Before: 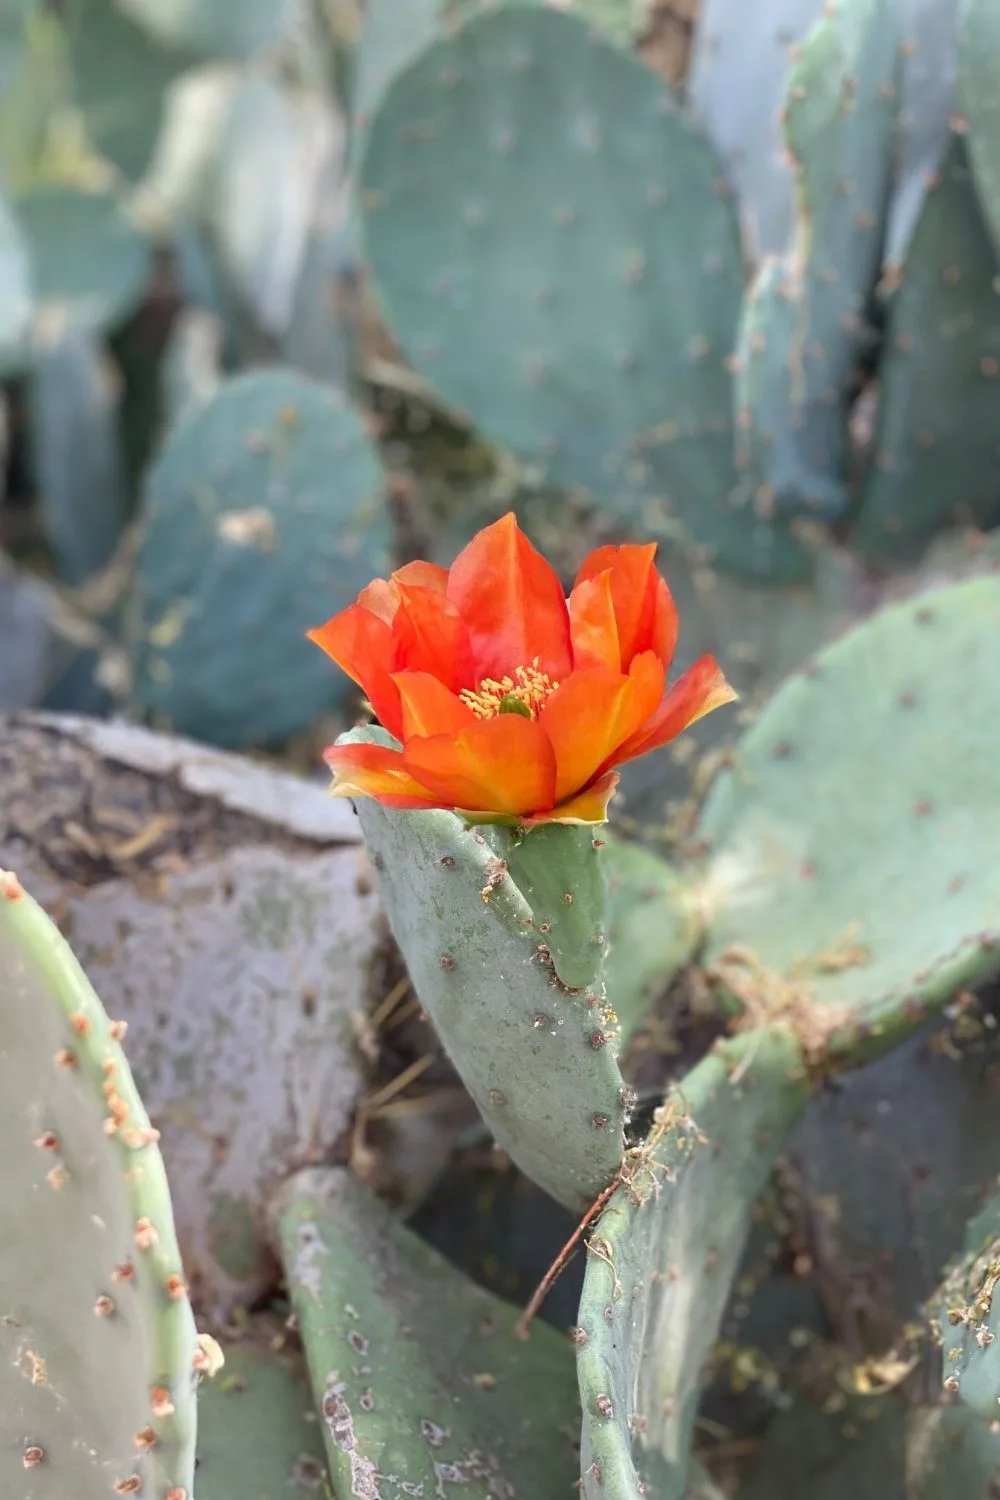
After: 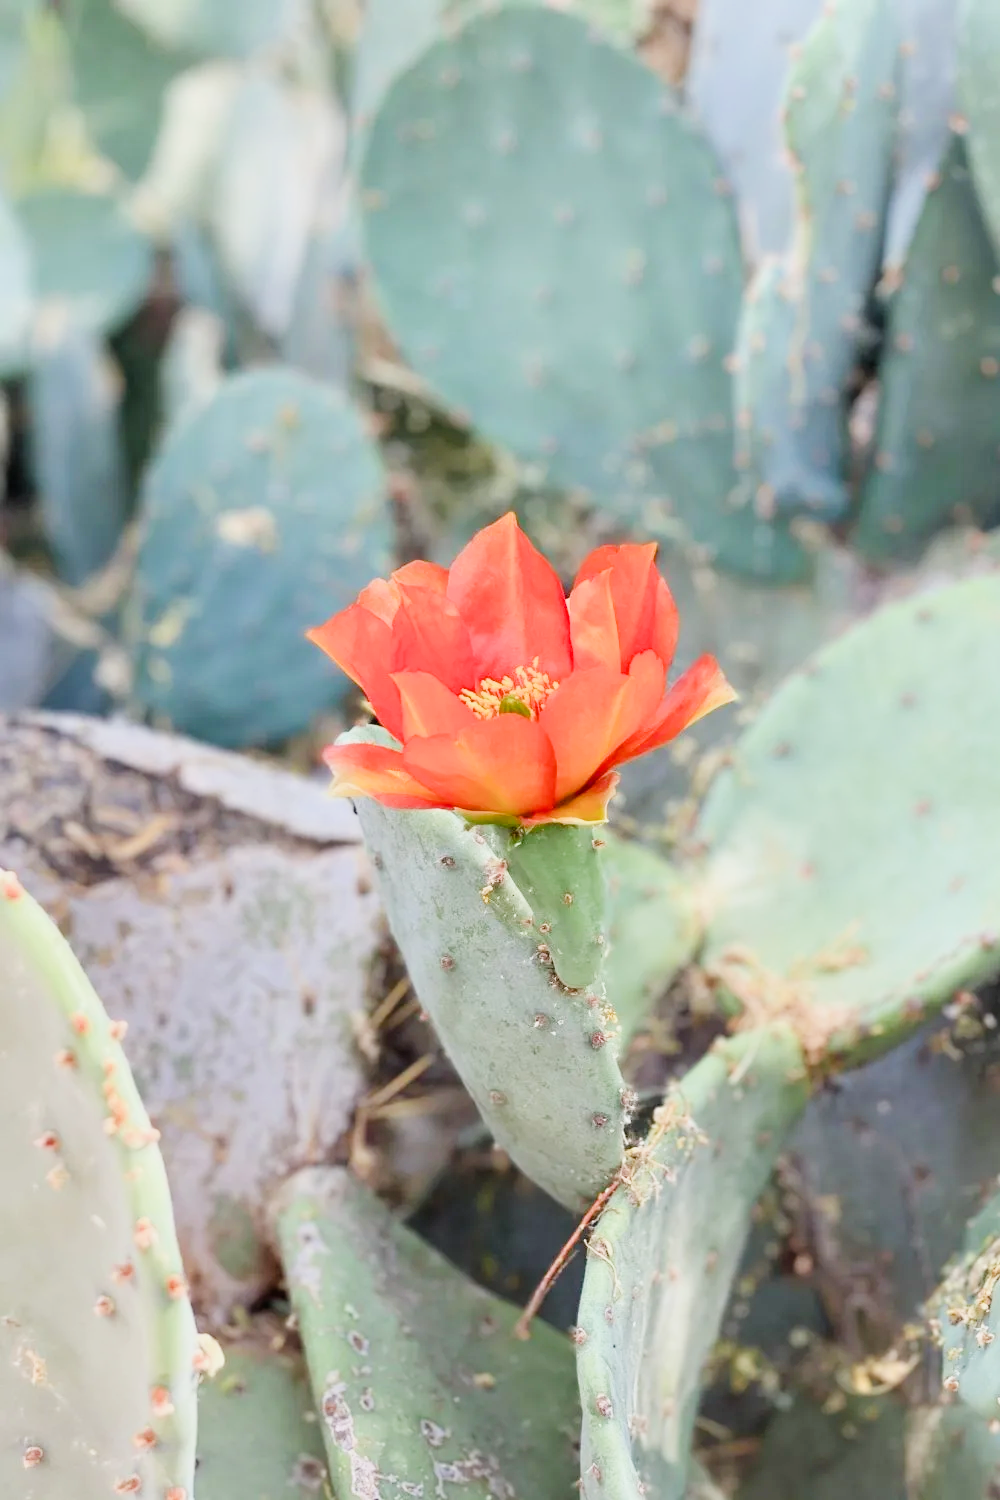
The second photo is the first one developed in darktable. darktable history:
color balance rgb: perceptual saturation grading › global saturation 20%, perceptual saturation grading › highlights -24.971%, perceptual saturation grading › shadows 26.181%
exposure: black level correction 0, exposure 1 EV, compensate exposure bias true, compensate highlight preservation false
filmic rgb: middle gray luminance 29.17%, black relative exposure -10.37 EV, white relative exposure 5.49 EV, threshold 5.95 EV, target black luminance 0%, hardness 3.97, latitude 1.07%, contrast 1.123, highlights saturation mix 5.34%, shadows ↔ highlights balance 15.77%, enable highlight reconstruction true
